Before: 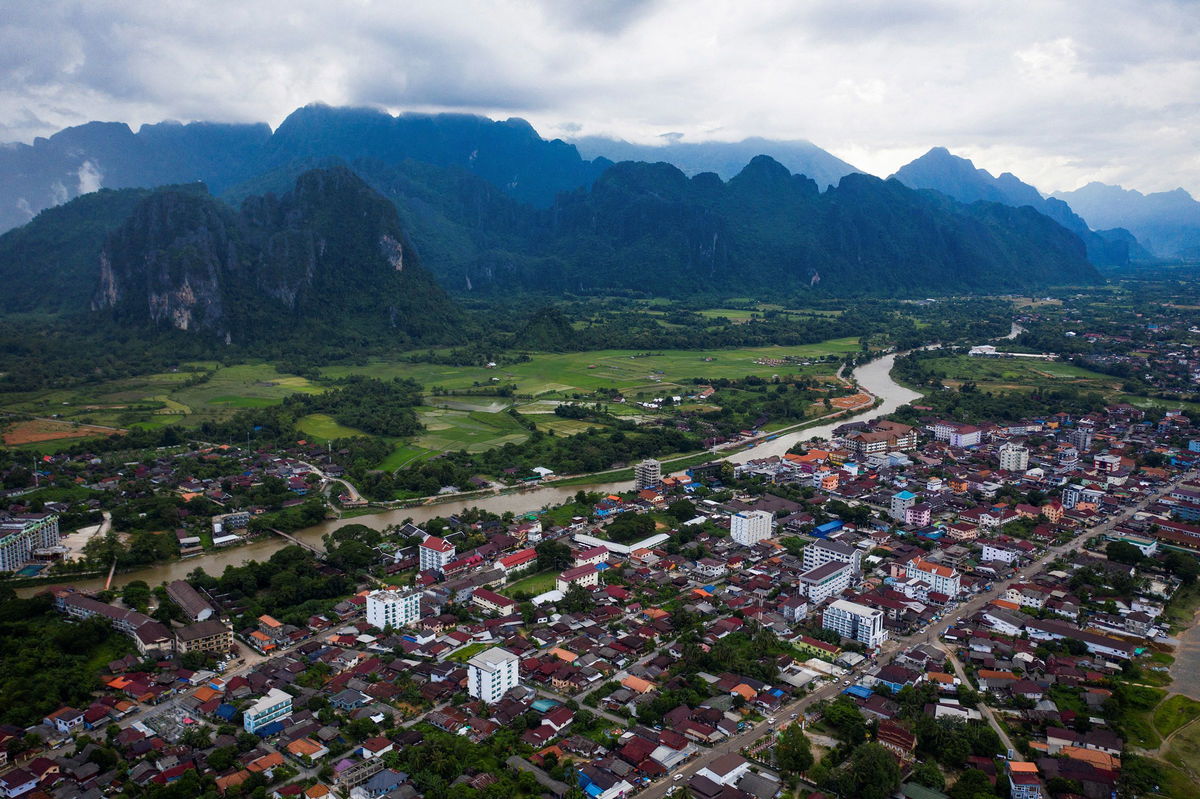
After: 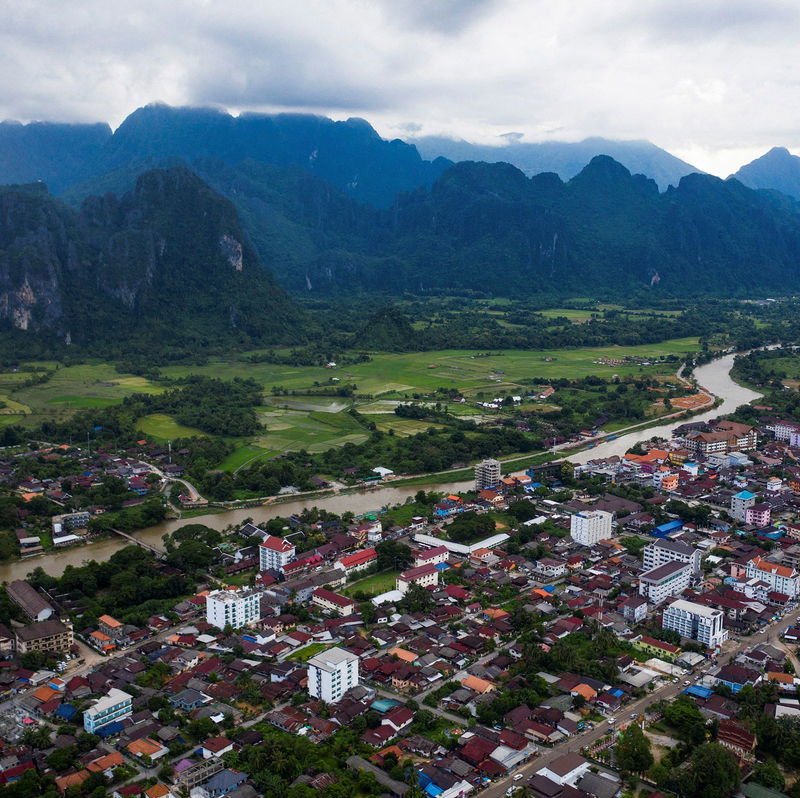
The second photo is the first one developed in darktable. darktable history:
crop and rotate: left 13.334%, right 19.985%
